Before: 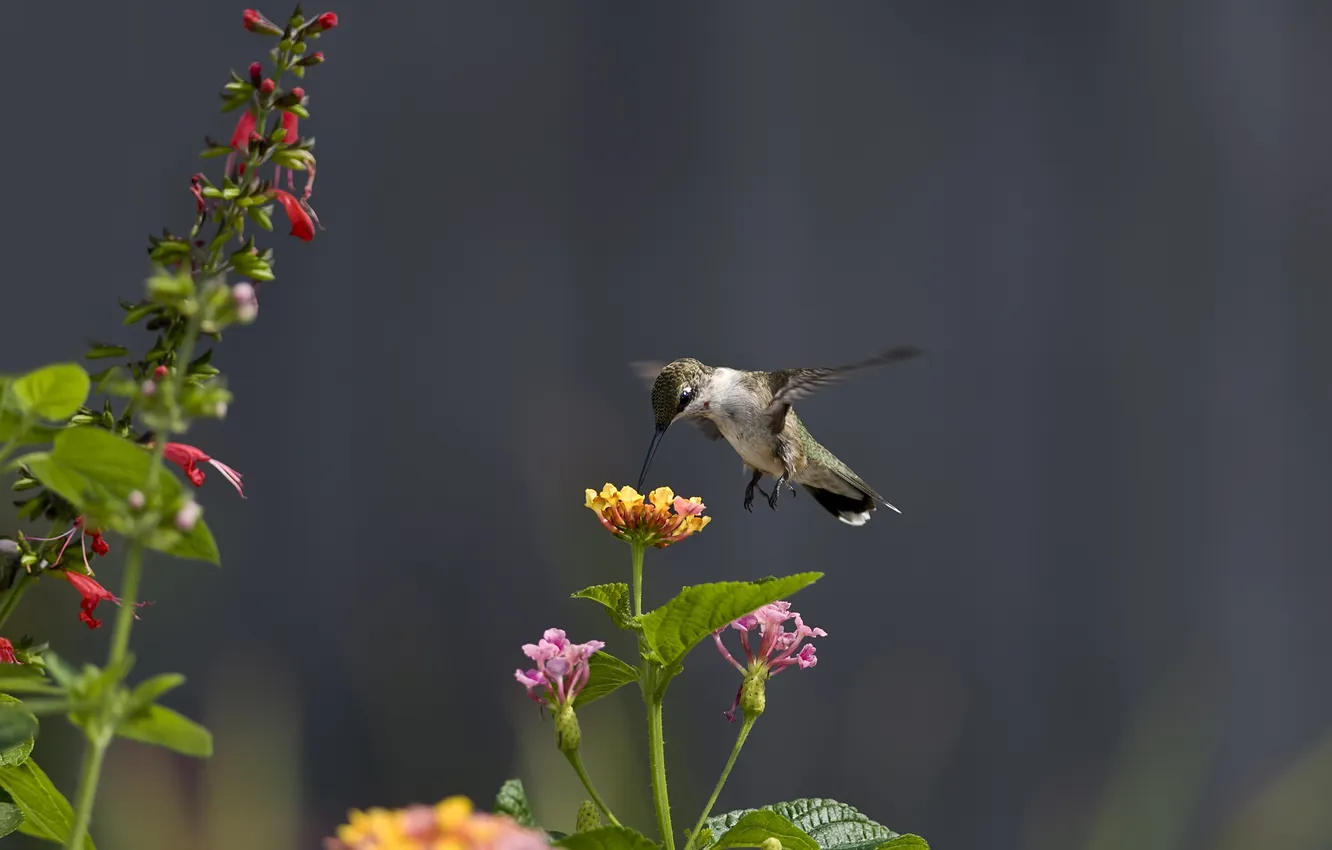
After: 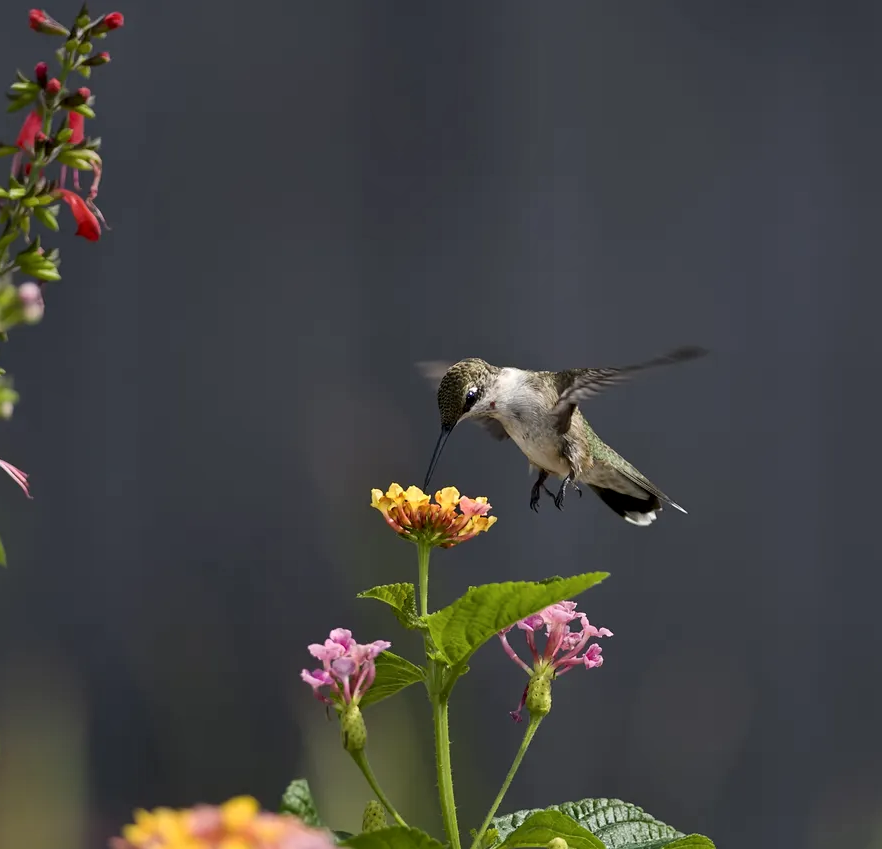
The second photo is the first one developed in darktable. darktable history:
local contrast: mode bilateral grid, contrast 21, coarseness 50, detail 119%, midtone range 0.2
crop and rotate: left 16.099%, right 17.64%
